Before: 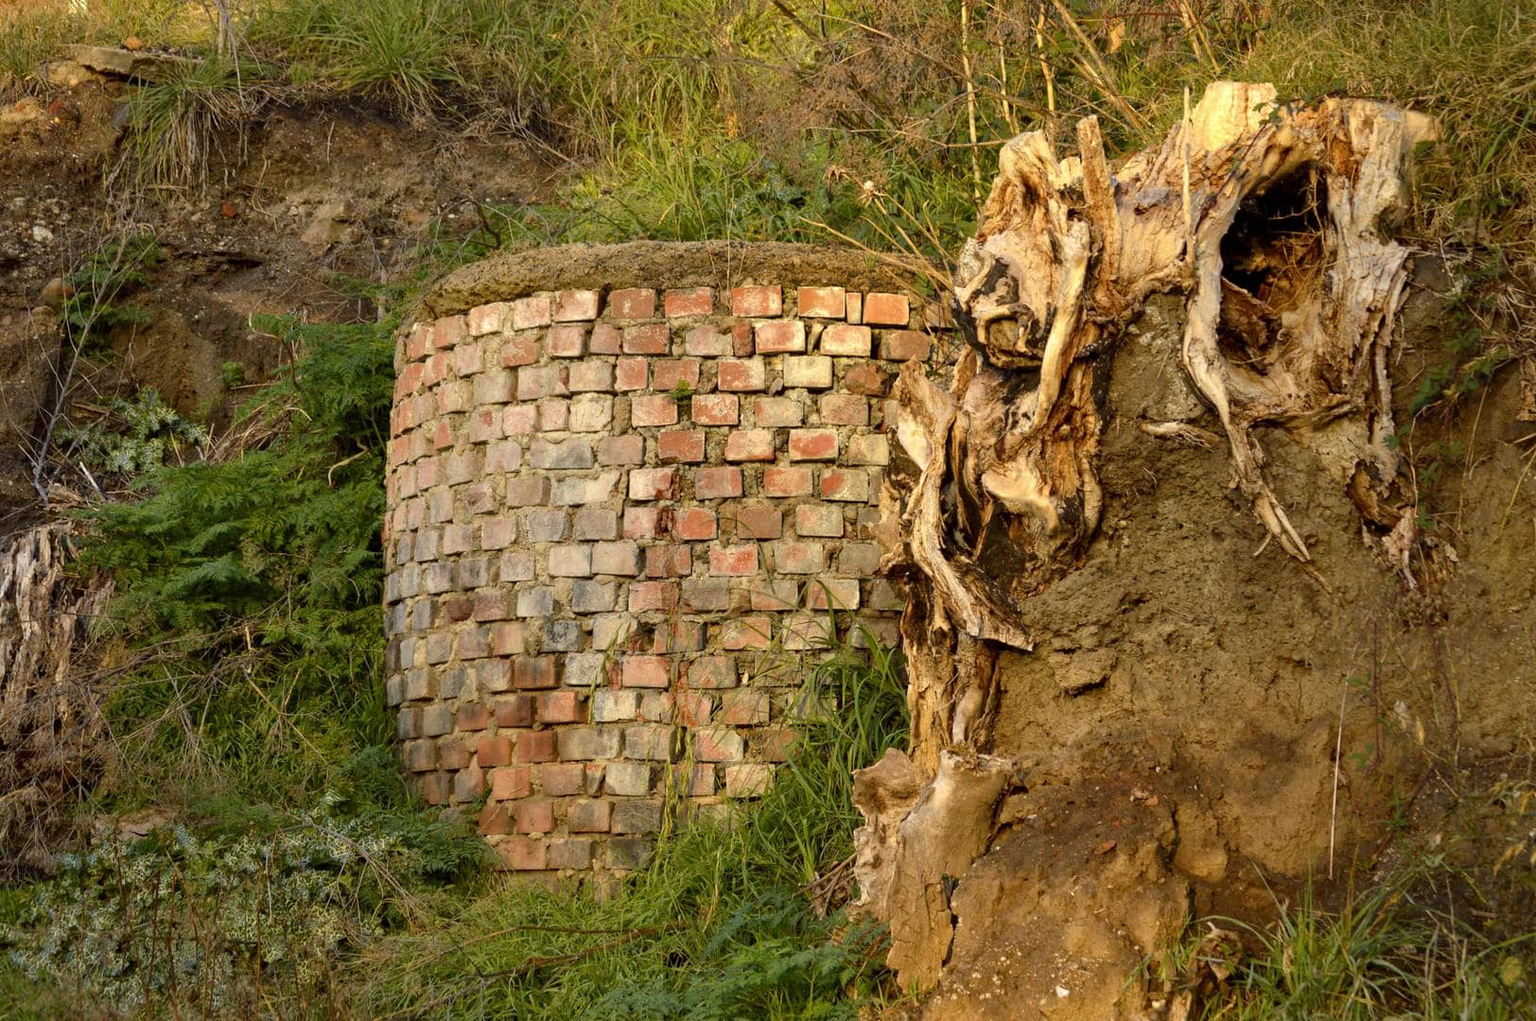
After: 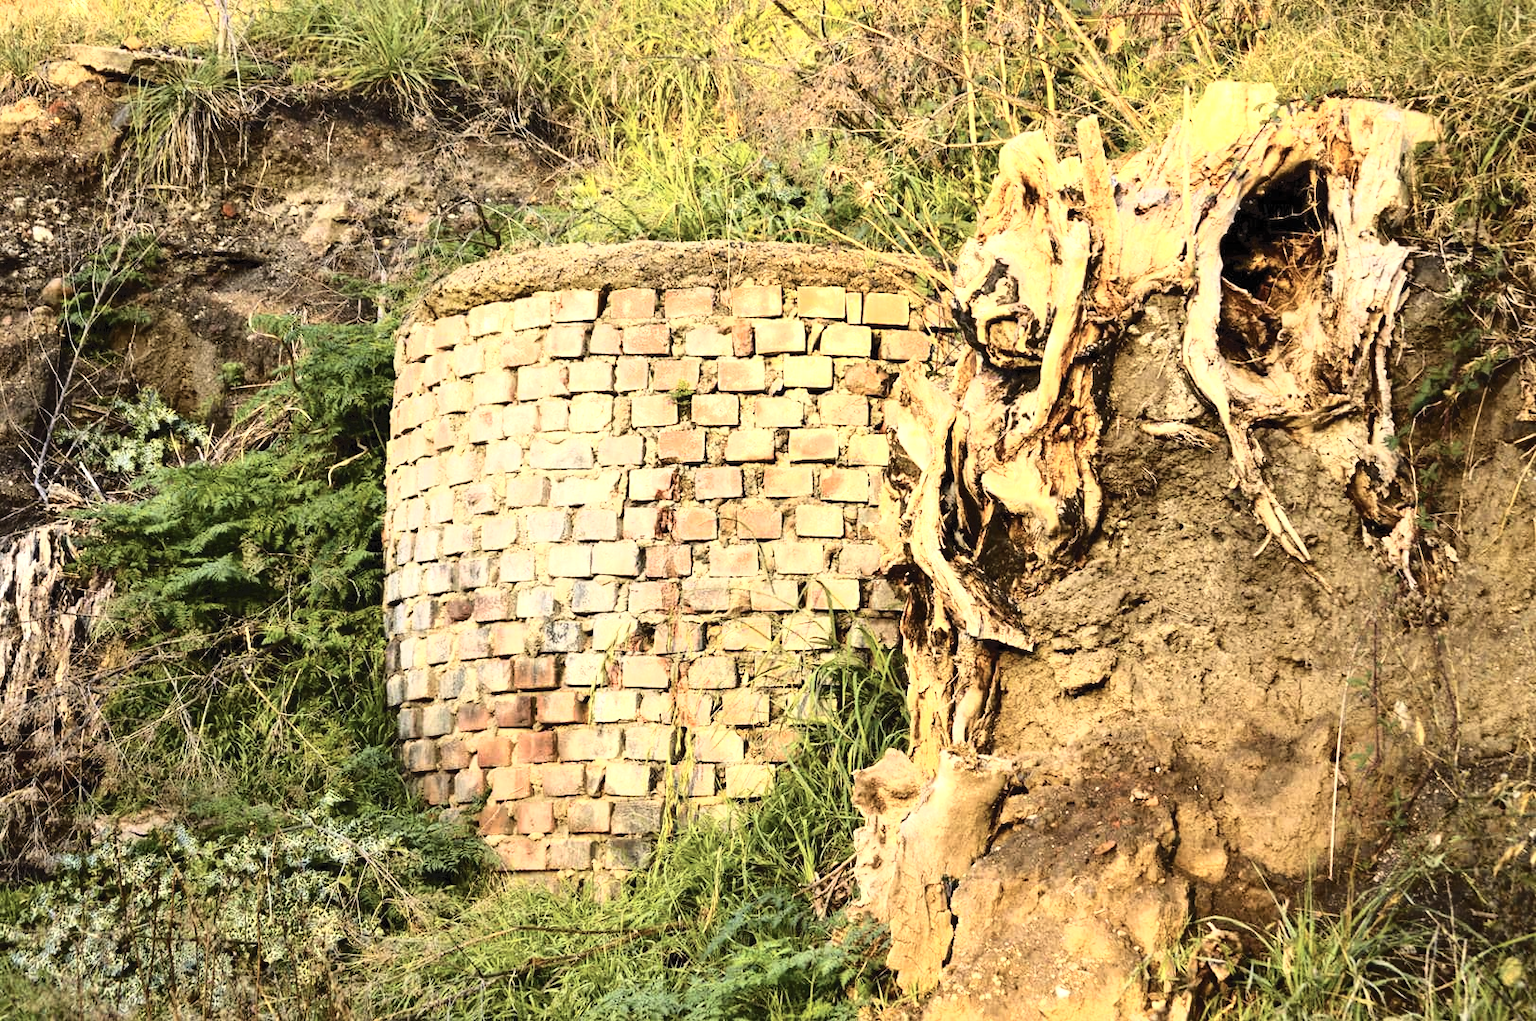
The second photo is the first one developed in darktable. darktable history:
tone curve: curves: ch0 [(0, 0) (0.003, 0.037) (0.011, 0.061) (0.025, 0.104) (0.044, 0.145) (0.069, 0.145) (0.1, 0.127) (0.136, 0.175) (0.177, 0.207) (0.224, 0.252) (0.277, 0.341) (0.335, 0.446) (0.399, 0.554) (0.468, 0.658) (0.543, 0.757) (0.623, 0.843) (0.709, 0.919) (0.801, 0.958) (0.898, 0.975) (1, 1)], color space Lab, independent channels, preserve colors none
exposure: exposure 0.656 EV, compensate highlight preservation false
levels: levels [0.029, 0.545, 0.971]
